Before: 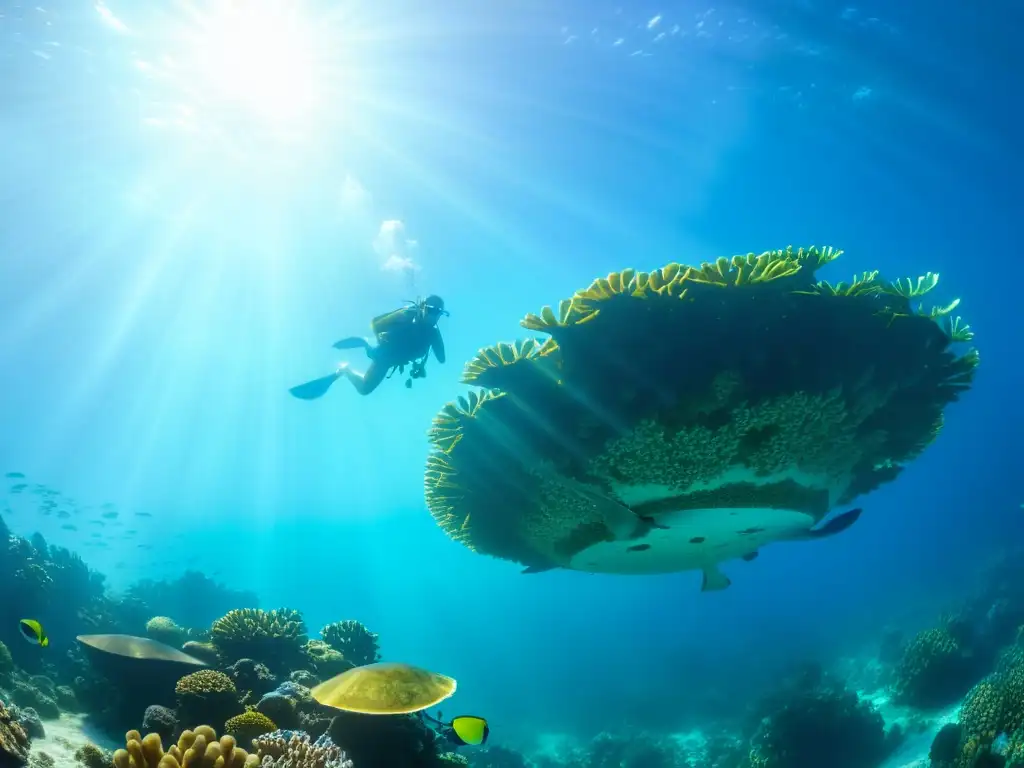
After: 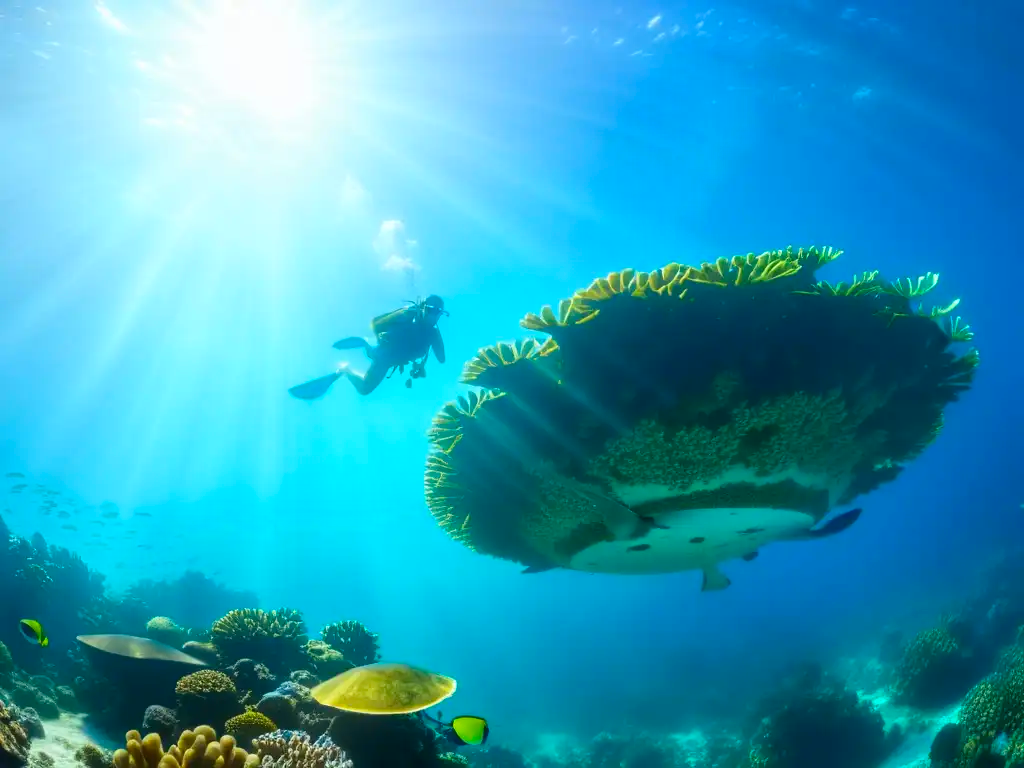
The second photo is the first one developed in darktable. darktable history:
contrast brightness saturation: contrast 0.083, saturation 0.198
